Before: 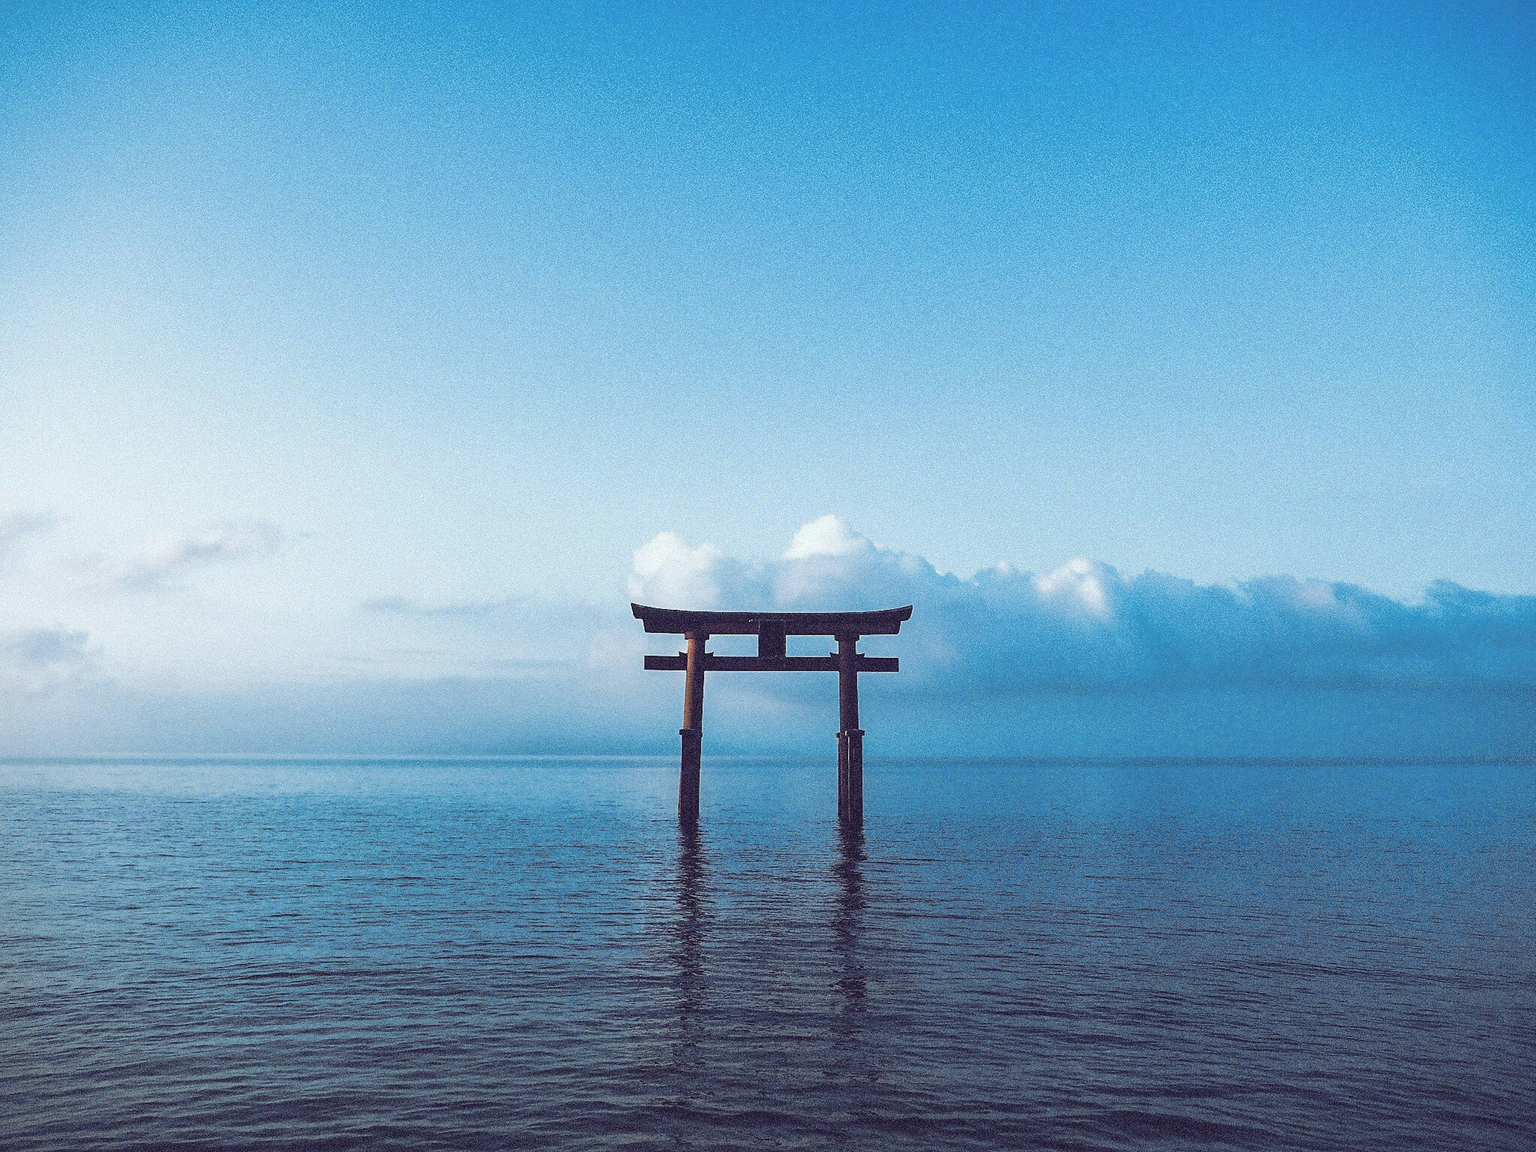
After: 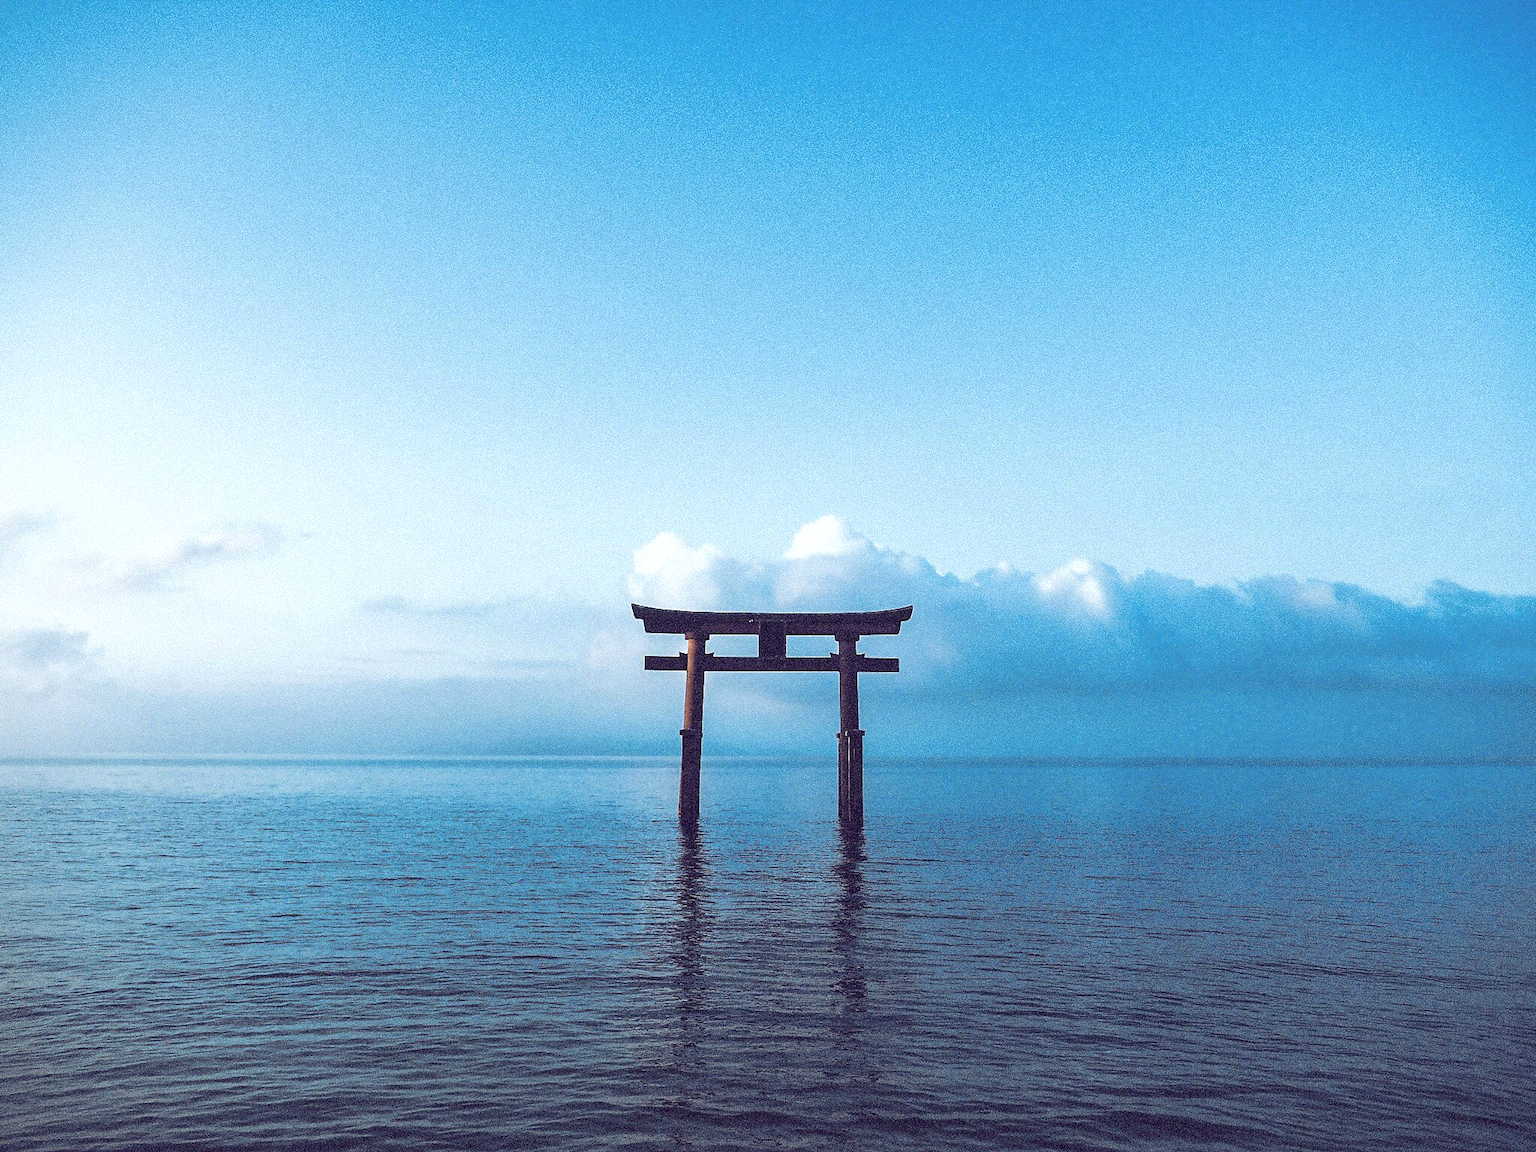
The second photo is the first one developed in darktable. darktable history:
exposure: black level correction 0.005, exposure 0.275 EV, compensate exposure bias true, compensate highlight preservation false
